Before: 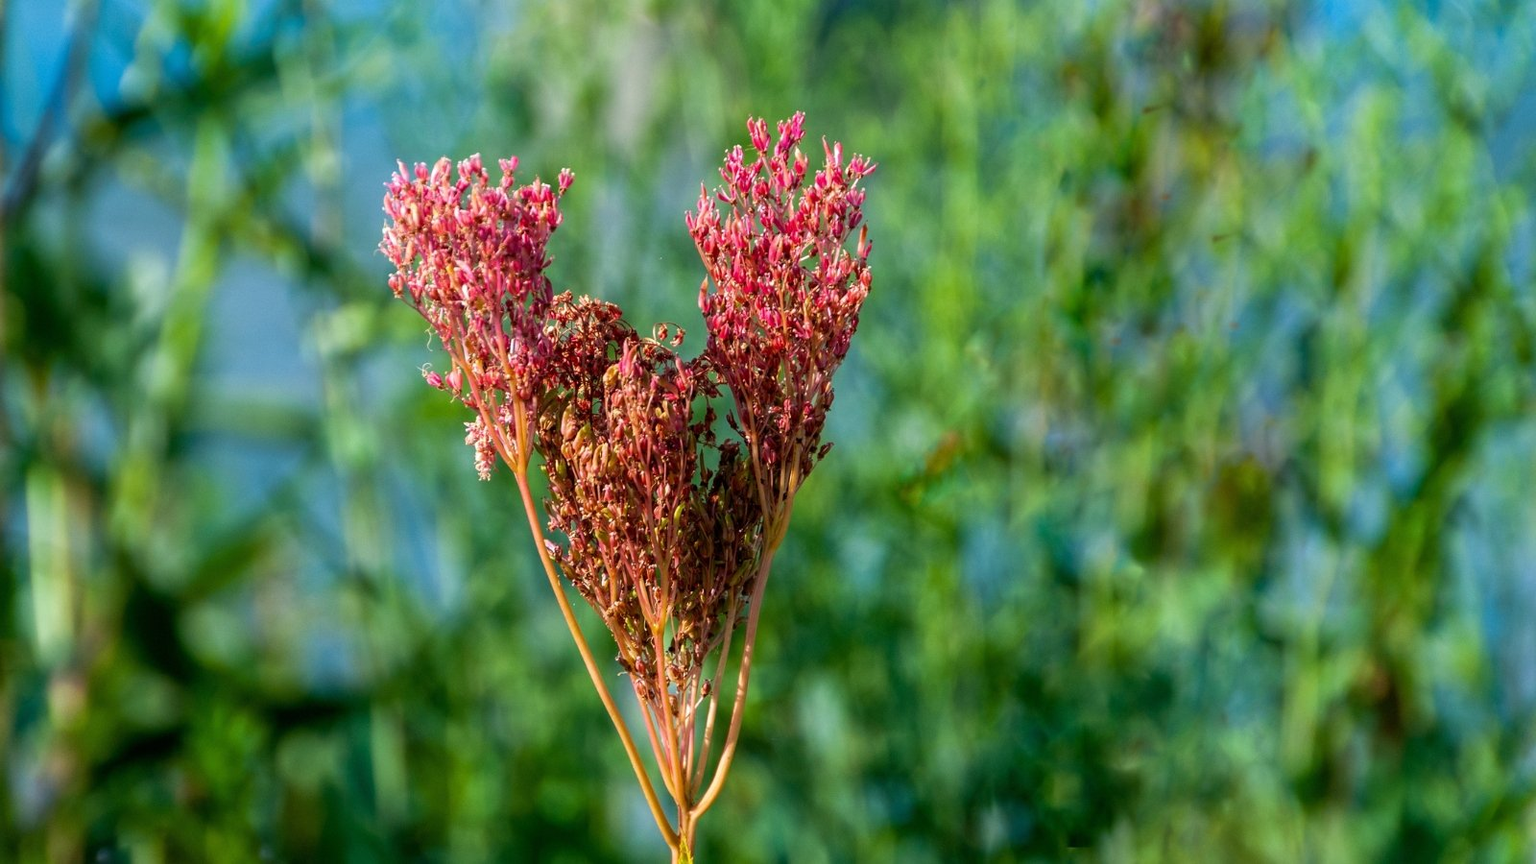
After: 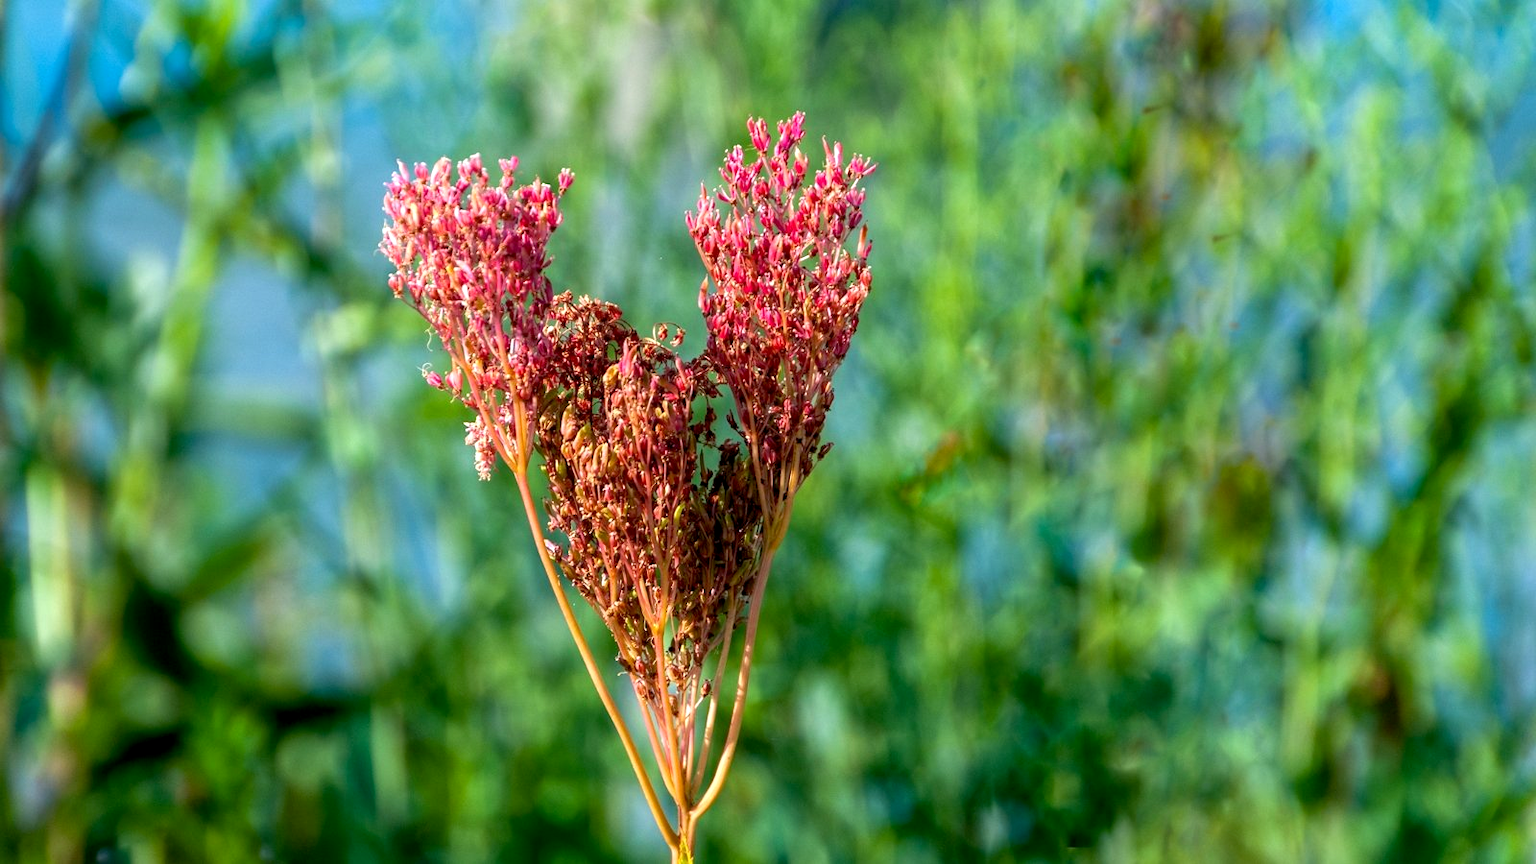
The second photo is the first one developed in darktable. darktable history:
tone equalizer: on, module defaults
exposure: black level correction 0.003, exposure 0.386 EV, compensate highlight preservation false
